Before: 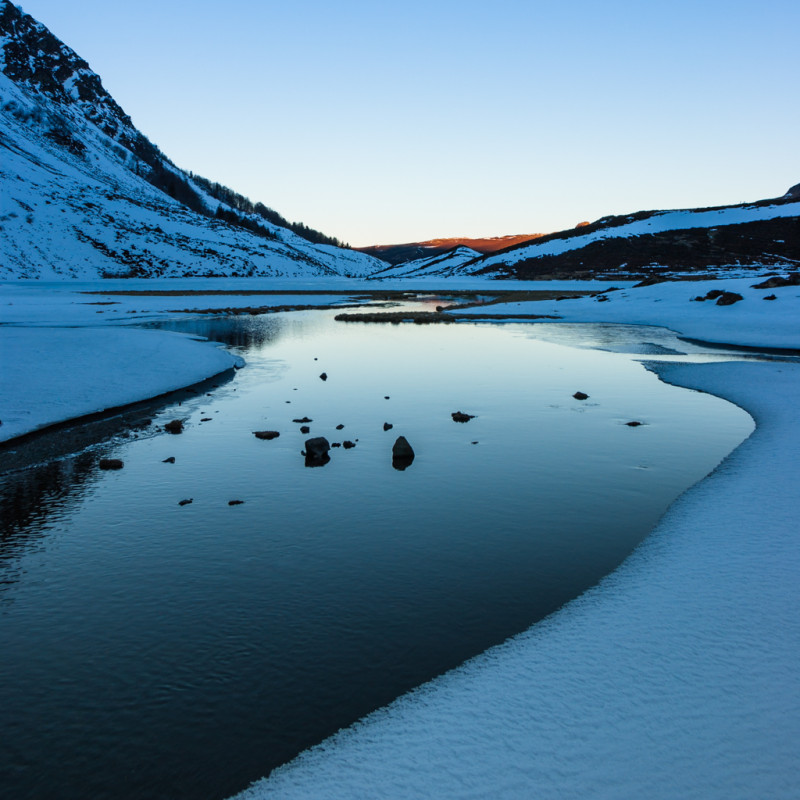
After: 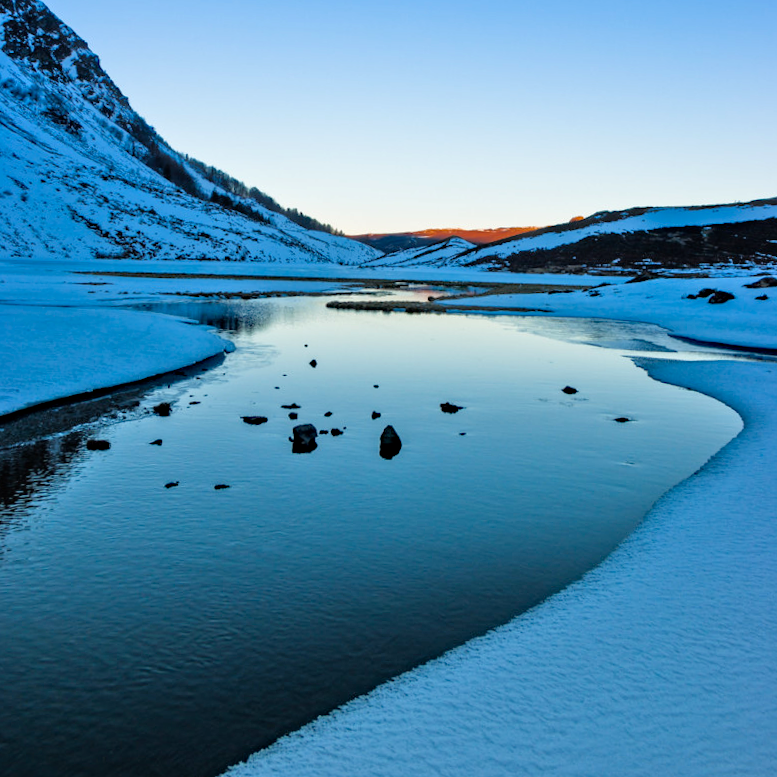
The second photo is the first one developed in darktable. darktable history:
crop and rotate: angle -1.69°
haze removal: strength 0.29, distance 0.25, compatibility mode true, adaptive false
tone equalizer: -7 EV 0.15 EV, -6 EV 0.6 EV, -5 EV 1.15 EV, -4 EV 1.33 EV, -3 EV 1.15 EV, -2 EV 0.6 EV, -1 EV 0.15 EV, mask exposure compensation -0.5 EV
